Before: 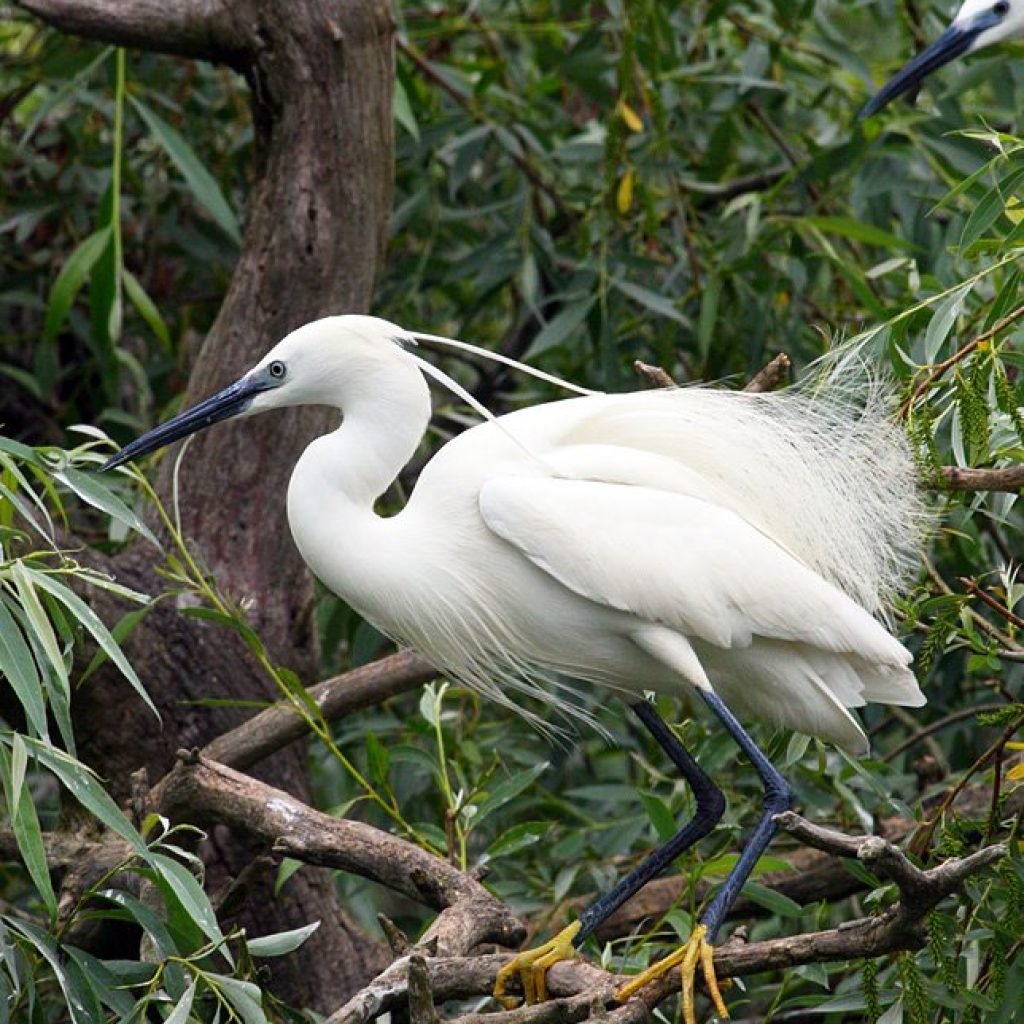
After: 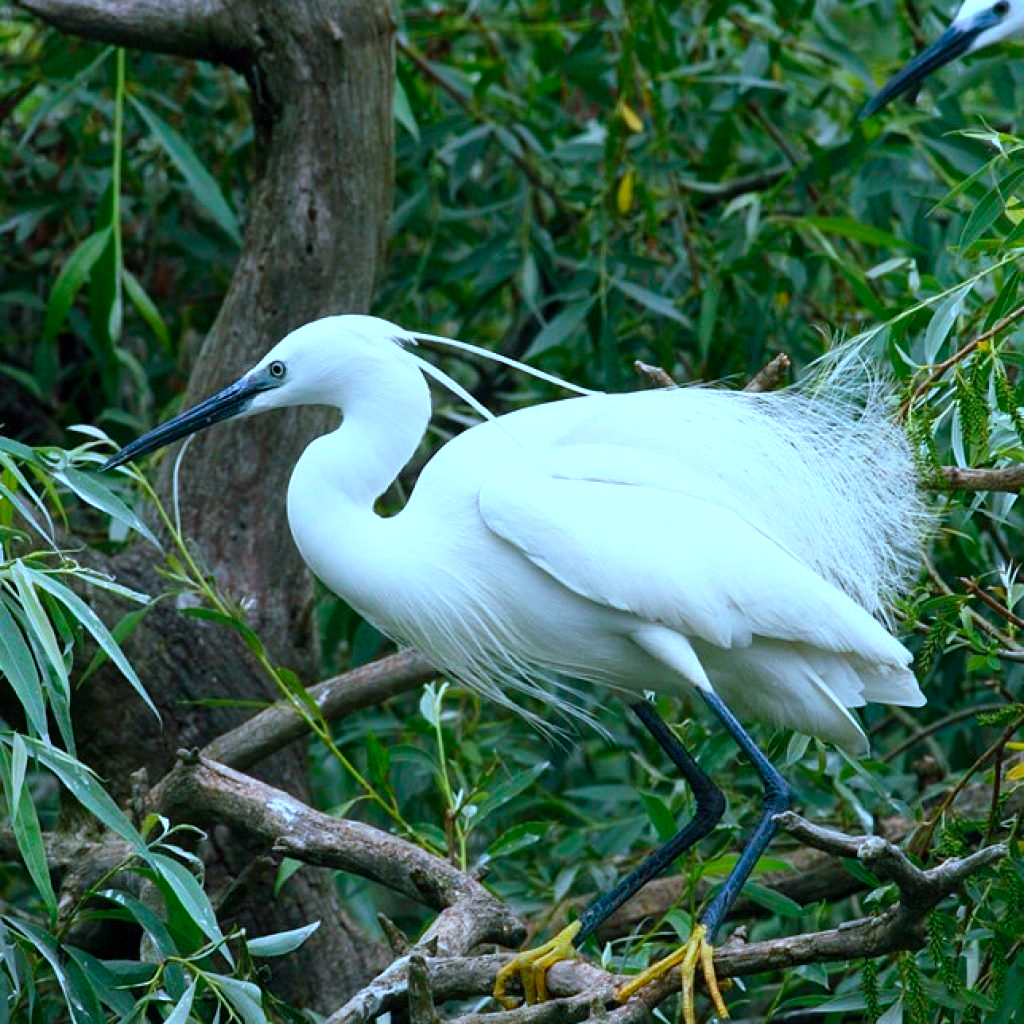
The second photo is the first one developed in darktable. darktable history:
color balance rgb: shadows lift › chroma 11.71%, shadows lift › hue 133.46°, highlights gain › chroma 4%, highlights gain › hue 200.2°, perceptual saturation grading › global saturation 18.05%
color calibration: output R [1.063, -0.012, -0.003, 0], output B [-0.079, 0.047, 1, 0], illuminant custom, x 0.389, y 0.387, temperature 3838.64 K
